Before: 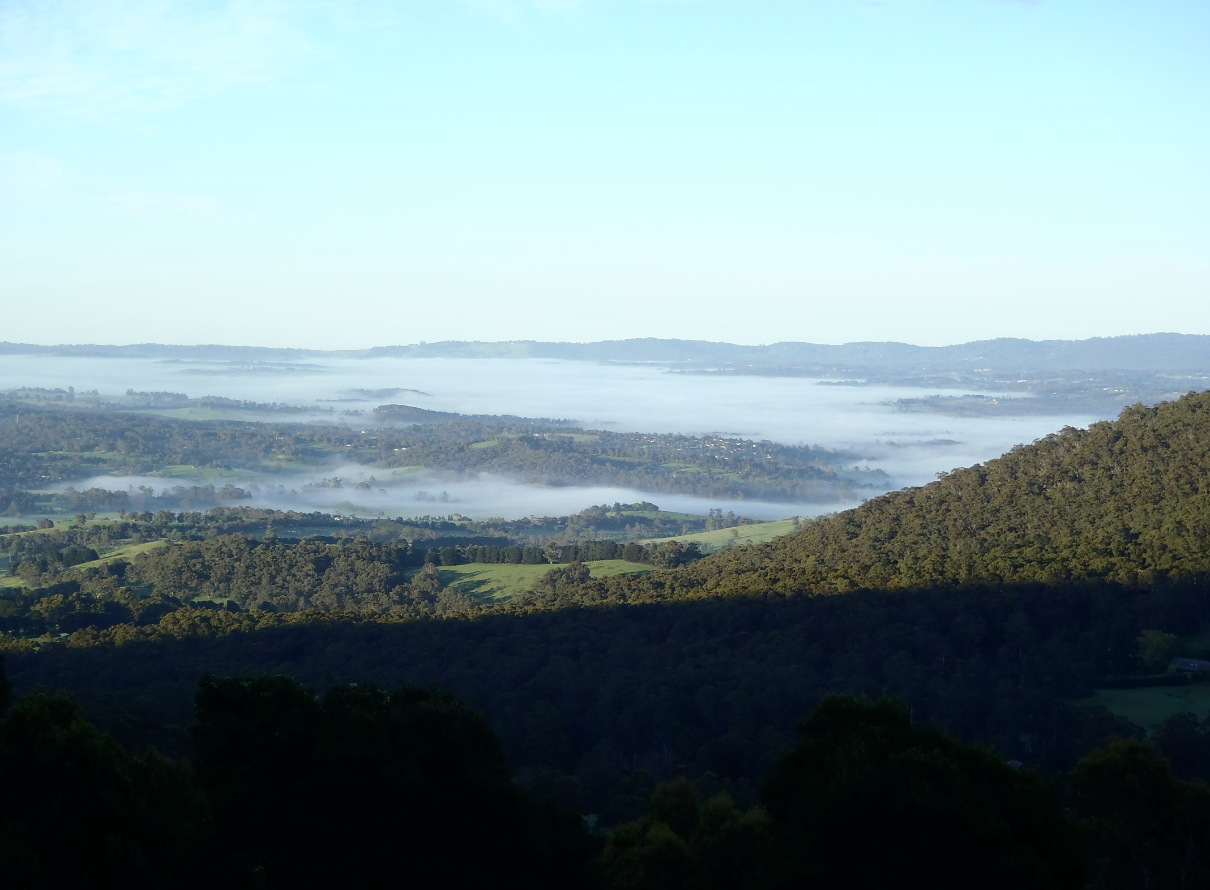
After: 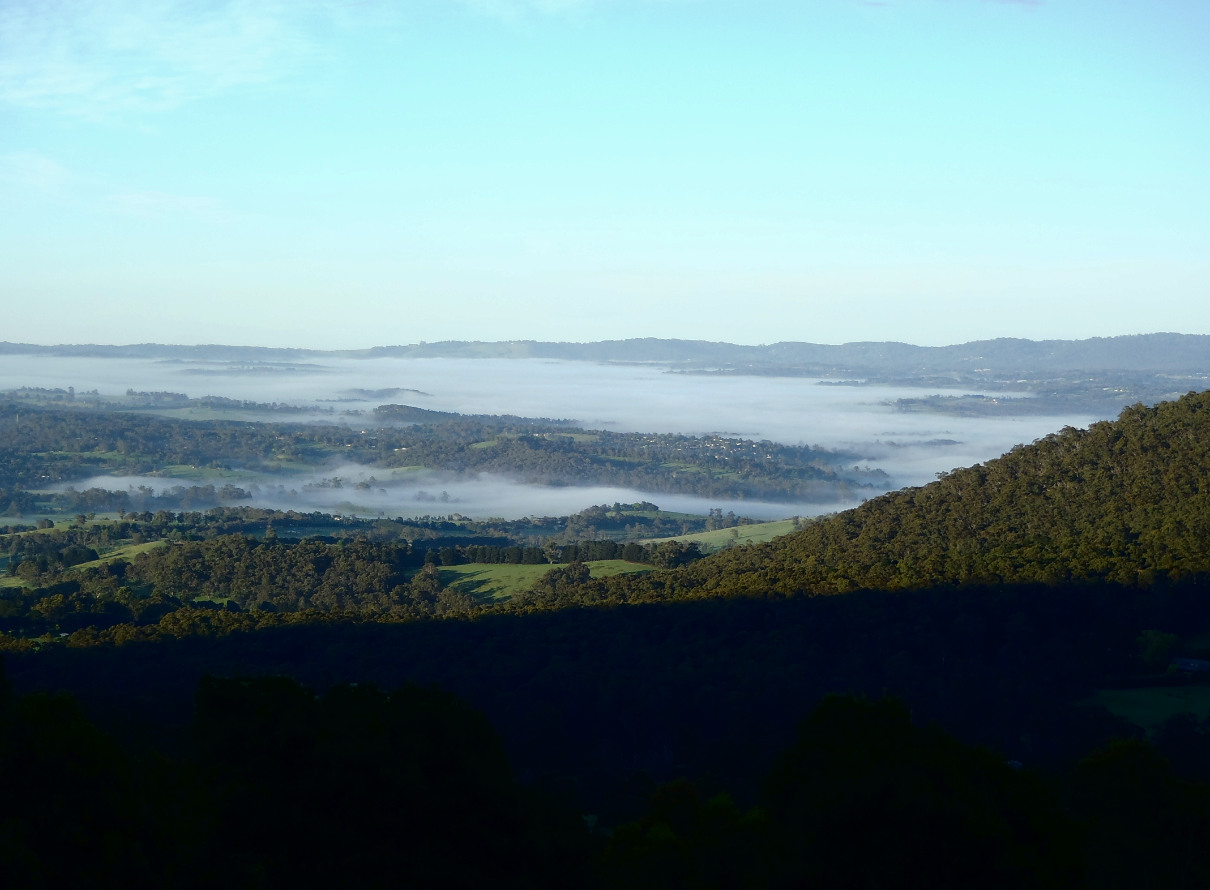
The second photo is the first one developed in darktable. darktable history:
tone curve: curves: ch0 [(0, 0) (0.003, 0.013) (0.011, 0.018) (0.025, 0.027) (0.044, 0.045) (0.069, 0.068) (0.1, 0.096) (0.136, 0.13) (0.177, 0.168) (0.224, 0.217) (0.277, 0.277) (0.335, 0.338) (0.399, 0.401) (0.468, 0.473) (0.543, 0.544) (0.623, 0.621) (0.709, 0.7) (0.801, 0.781) (0.898, 0.869) (1, 1)], preserve colors none
contrast brightness saturation: brightness -0.2, saturation 0.08
